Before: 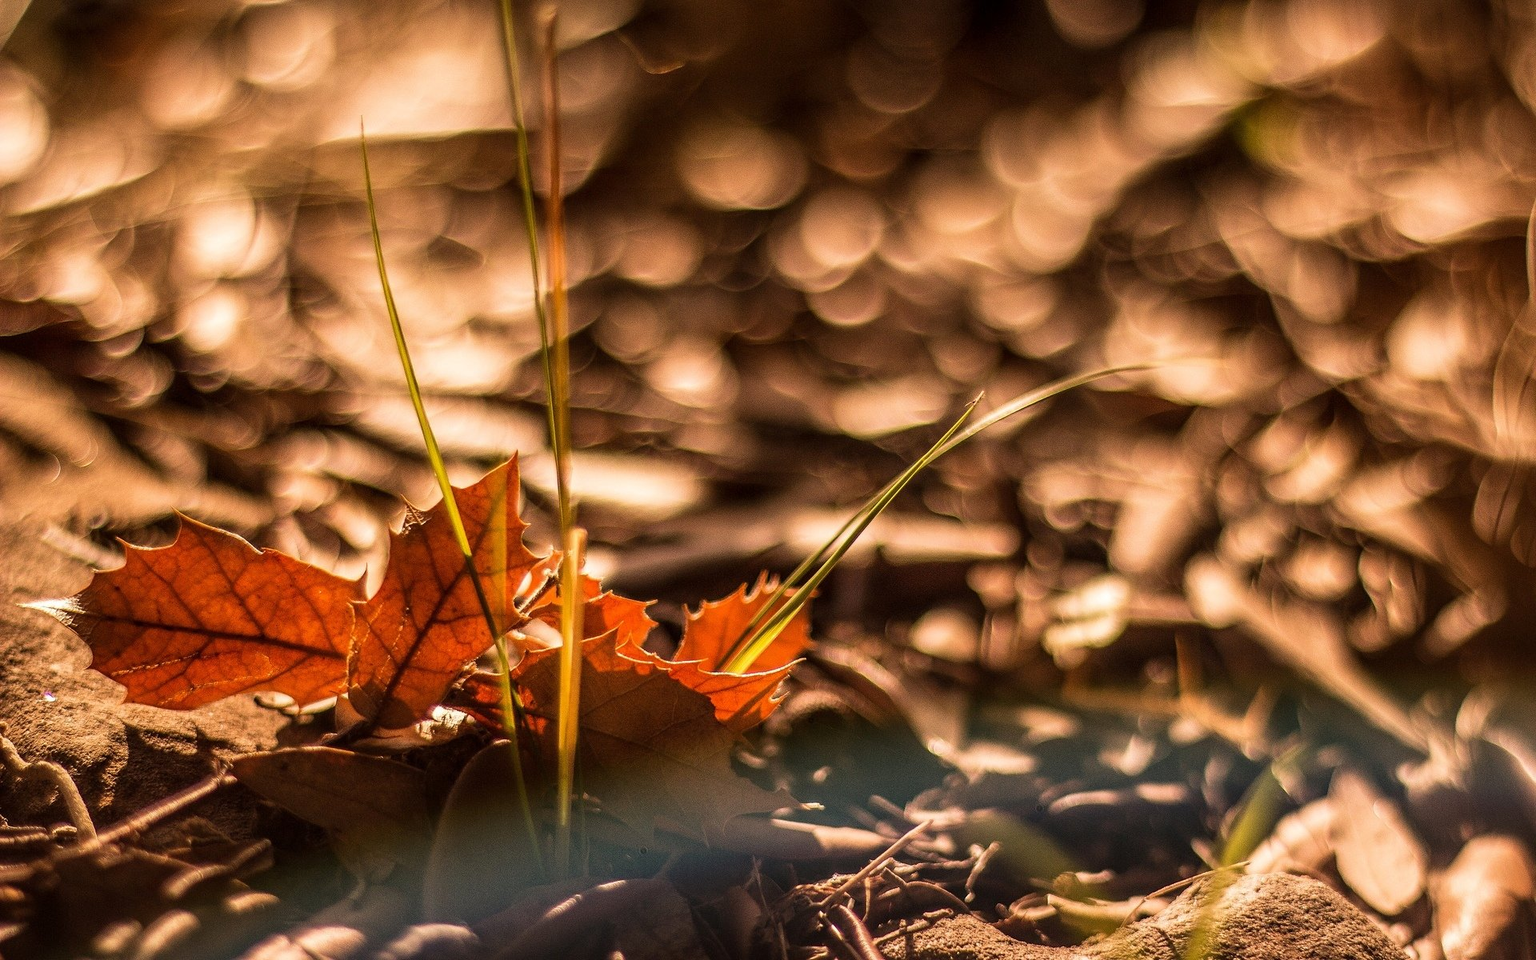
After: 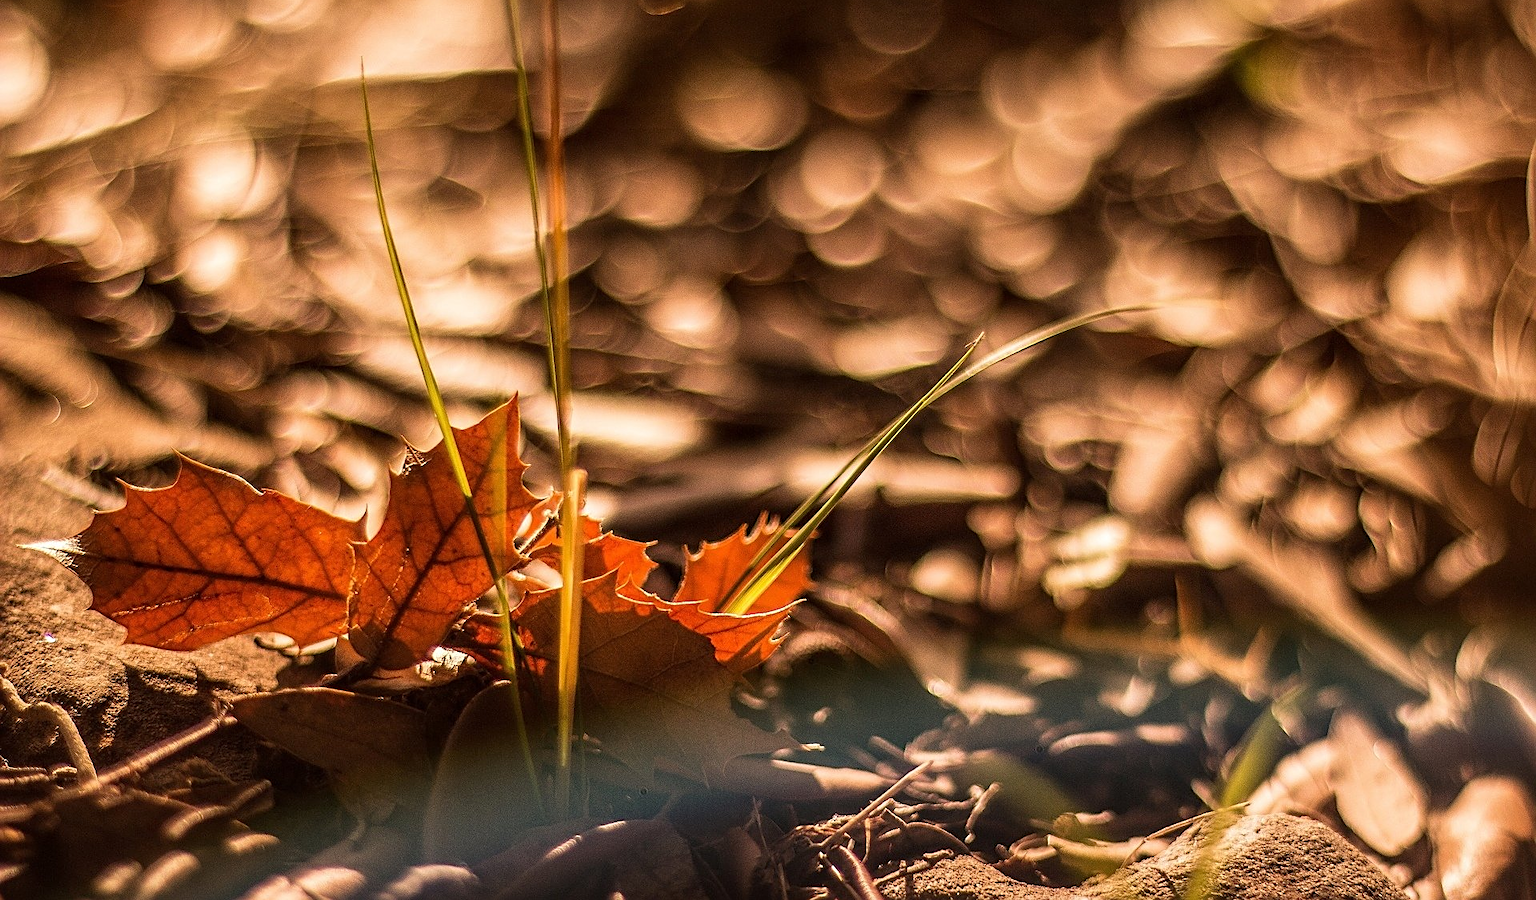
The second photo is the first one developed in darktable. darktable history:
sharpen: on, module defaults
crop and rotate: top 6.25%
